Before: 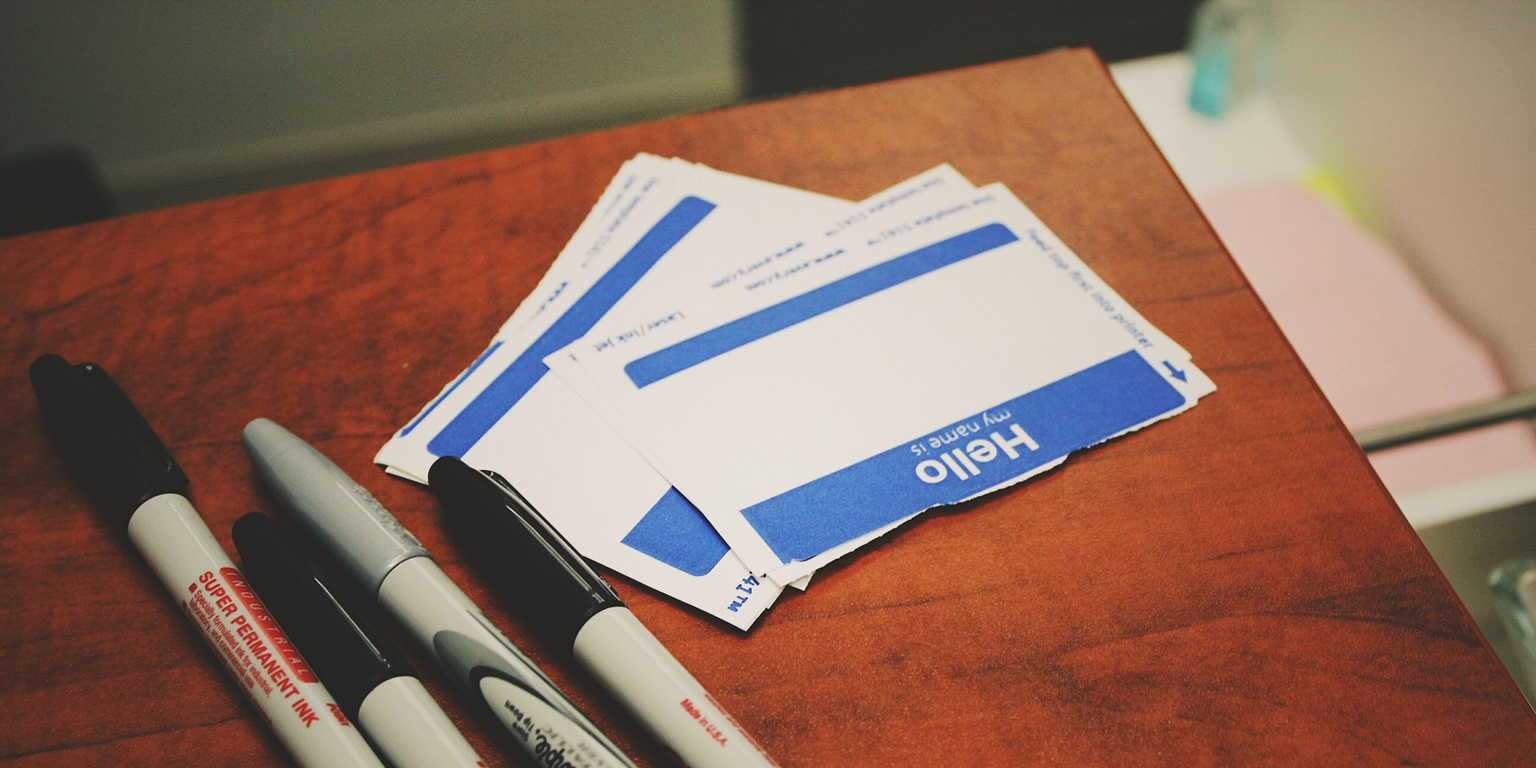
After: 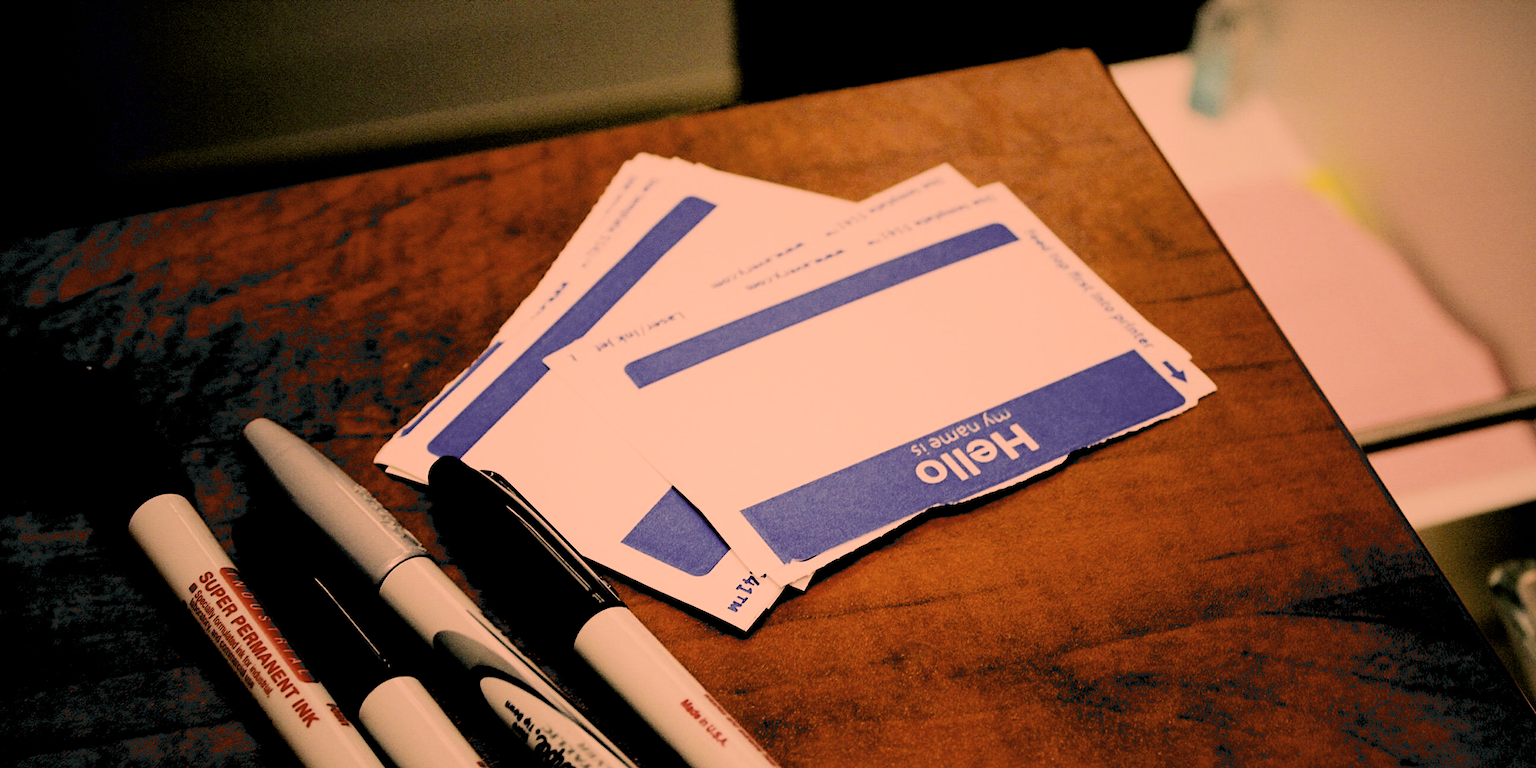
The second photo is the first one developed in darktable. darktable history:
color correction: highlights a* 39.47, highlights b* 39.68, saturation 0.688
exposure: black level correction 0.054, exposure -0.038 EV, compensate highlight preservation false
filmic rgb: black relative exposure -7.5 EV, white relative exposure 4.99 EV, hardness 3.35, contrast 1.297
